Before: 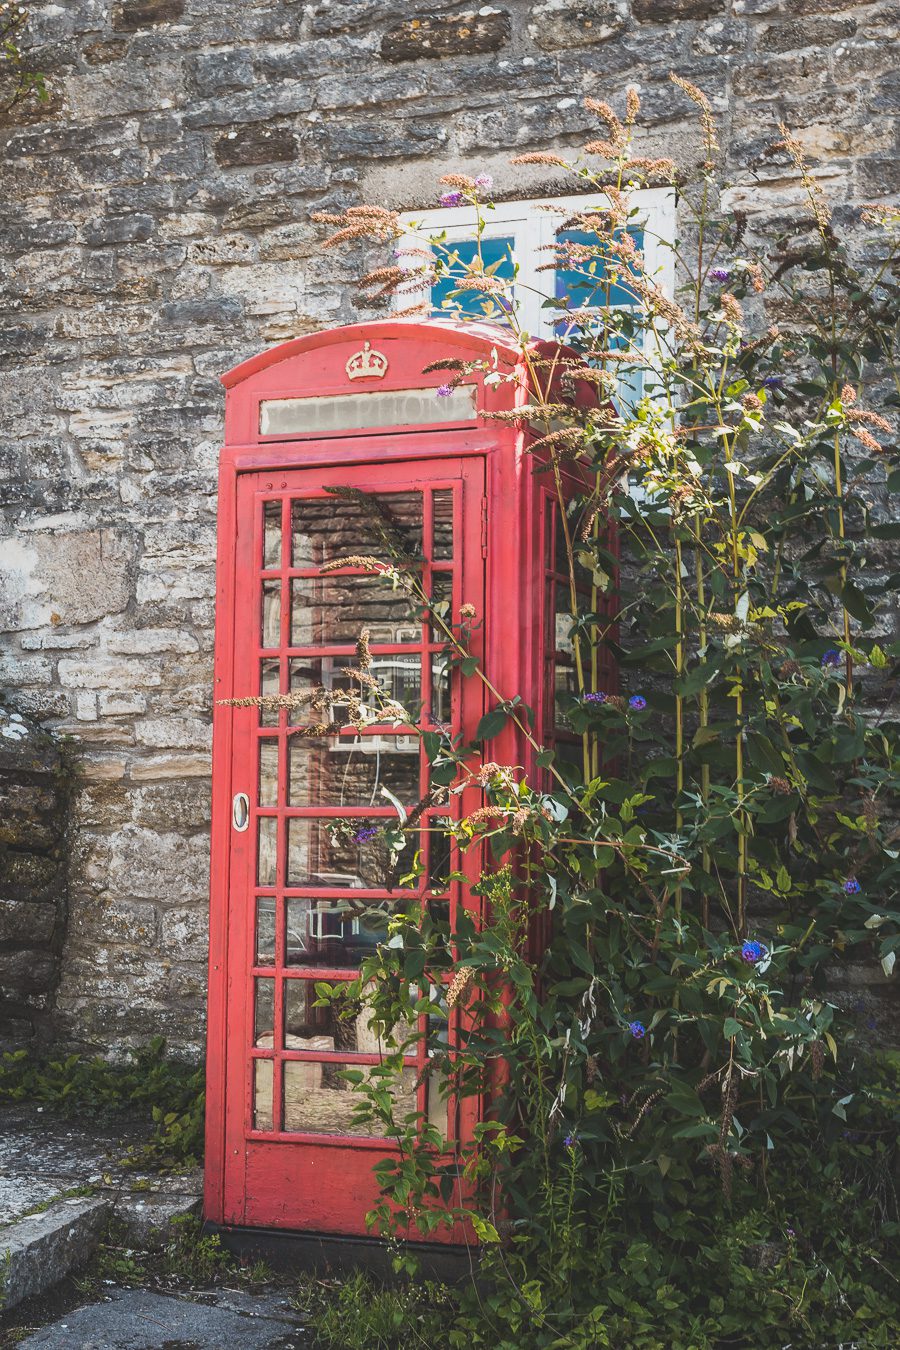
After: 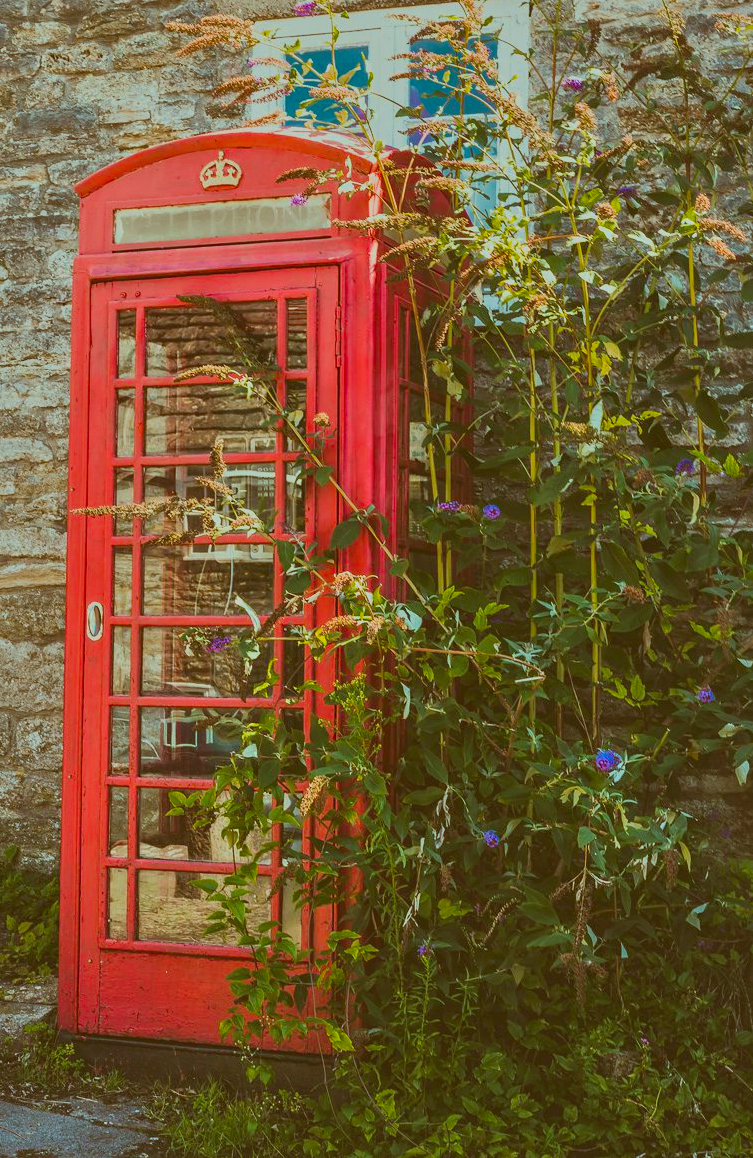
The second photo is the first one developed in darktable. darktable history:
velvia: strength 21.09%
crop: left 16.307%, top 14.22%
local contrast: mode bilateral grid, contrast 21, coarseness 50, detail 119%, midtone range 0.2
tone equalizer: -8 EV -0.002 EV, -7 EV 0.005 EV, -6 EV -0.009 EV, -5 EV 0.016 EV, -4 EV -0.01 EV, -3 EV 0.015 EV, -2 EV -0.08 EV, -1 EV -0.306 EV, +0 EV -0.573 EV
contrast brightness saturation: contrast -0.126
exposure: black level correction 0, exposure 0 EV, compensate exposure bias true, compensate highlight preservation false
color correction: highlights a* -14.1, highlights b* -16.02, shadows a* 10.3, shadows b* 29.79
color balance rgb: highlights gain › chroma 3.01%, highlights gain › hue 78.7°, perceptual saturation grading › global saturation 30.851%, global vibrance 20%
